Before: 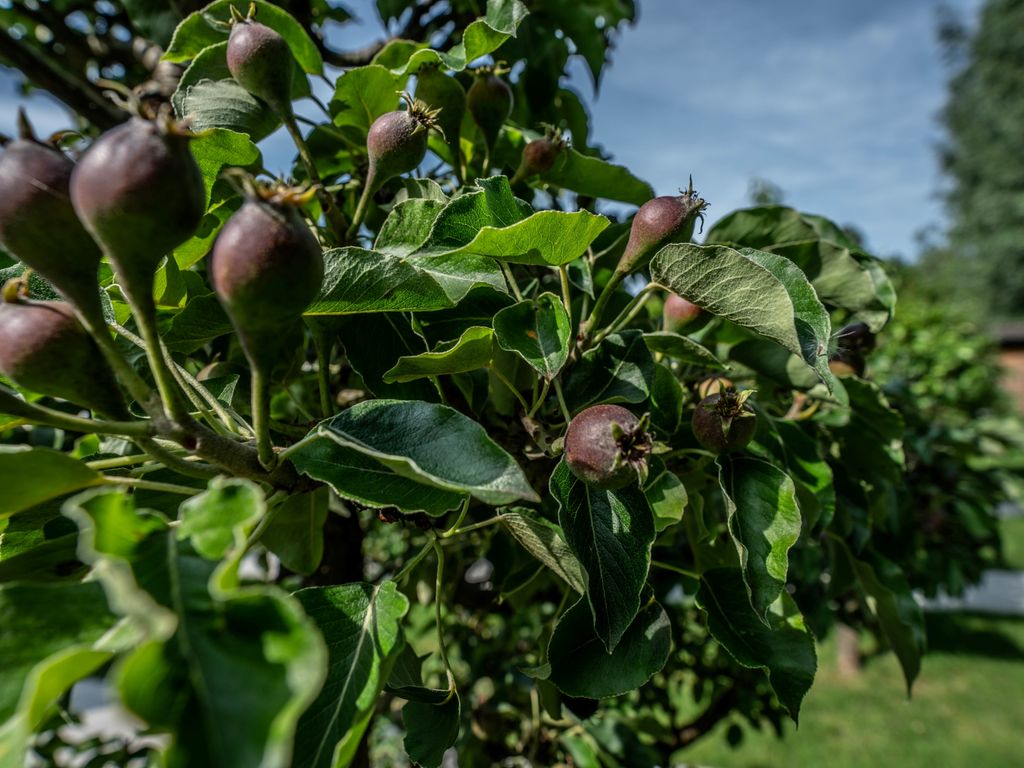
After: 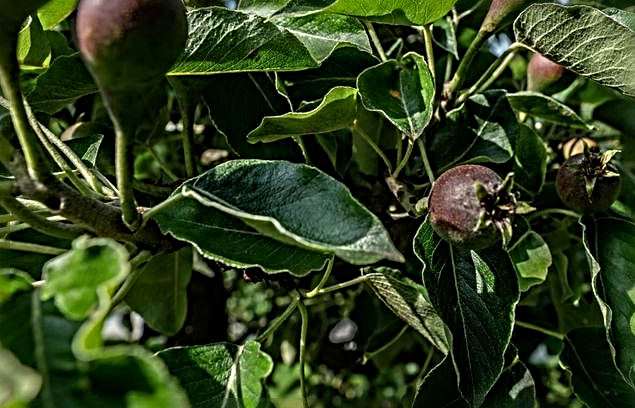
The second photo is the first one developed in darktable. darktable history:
sharpen: radius 3.69, amount 0.928
crop: left 13.312%, top 31.28%, right 24.627%, bottom 15.582%
